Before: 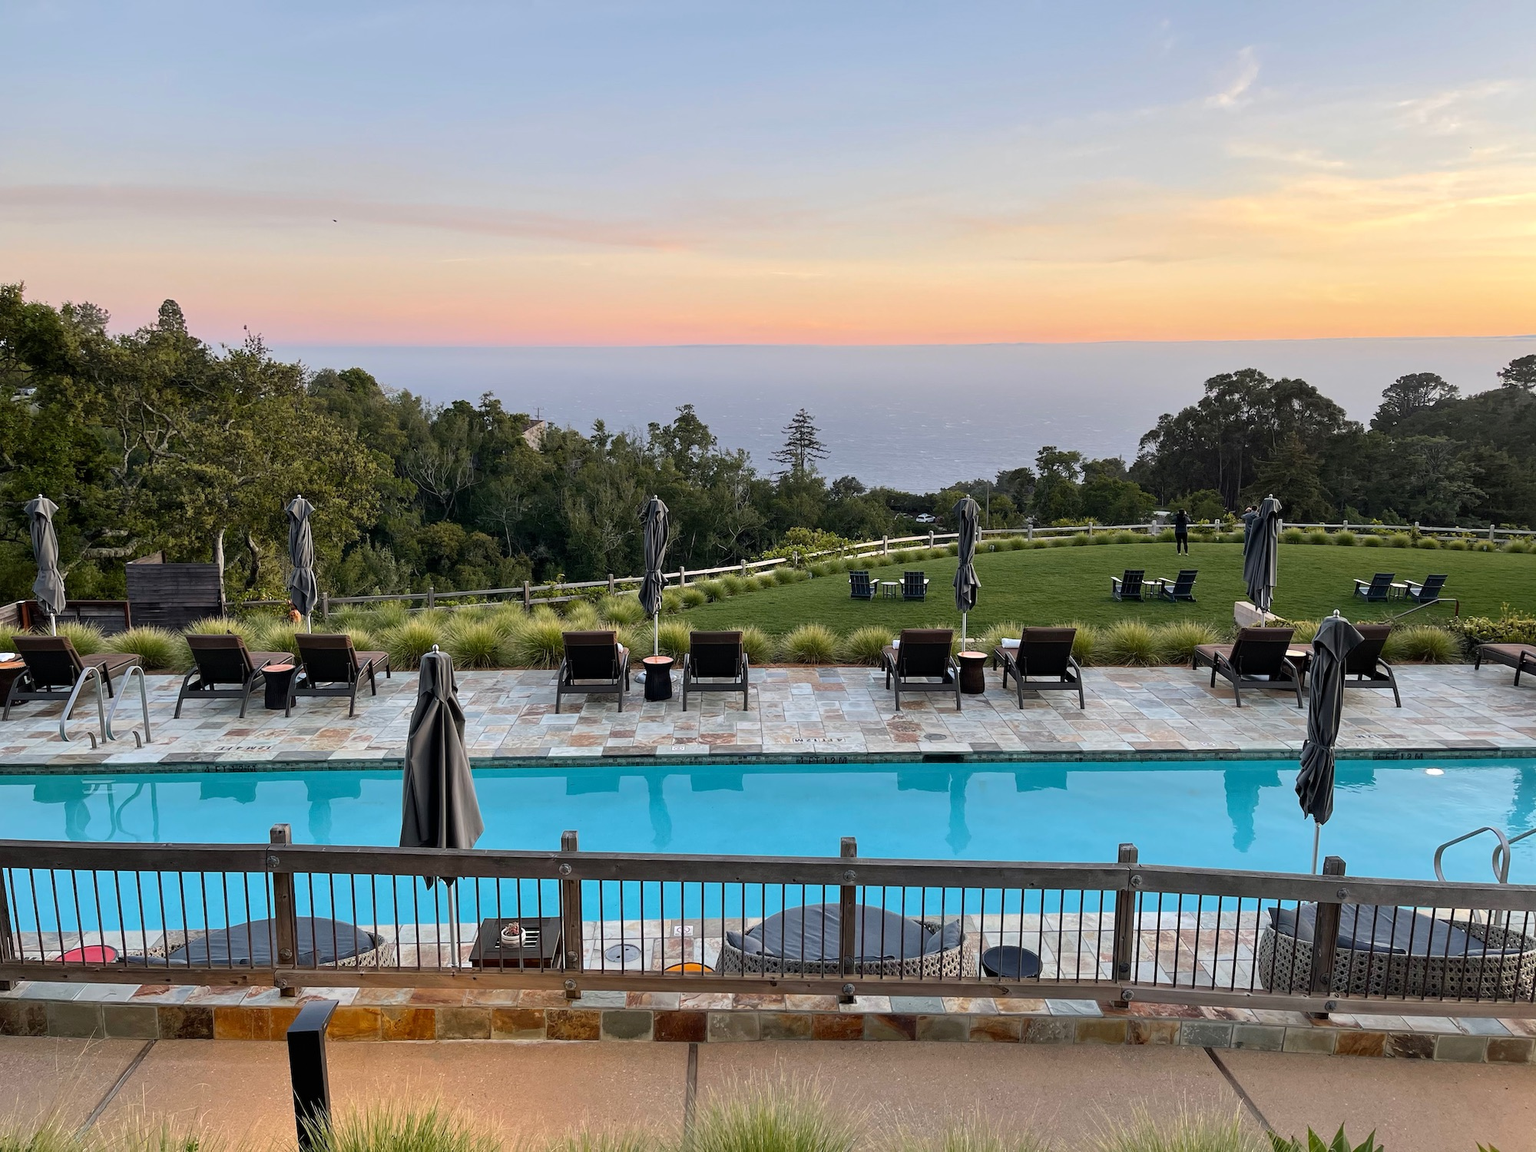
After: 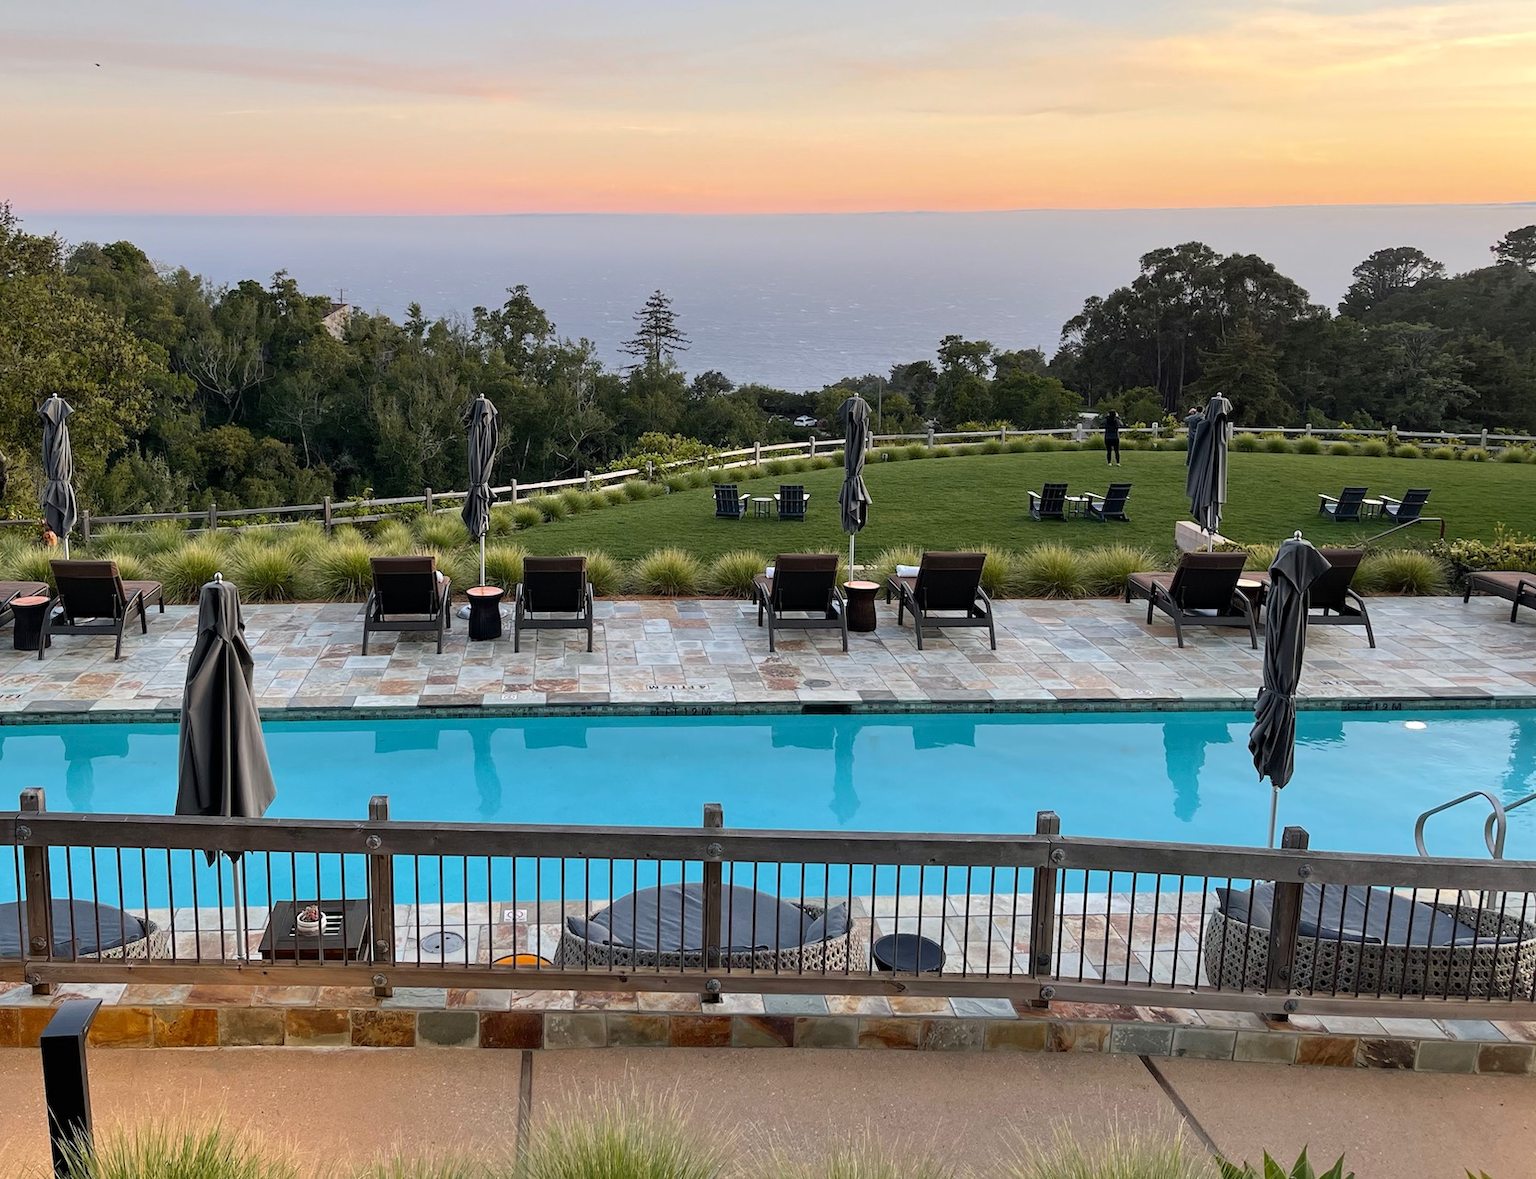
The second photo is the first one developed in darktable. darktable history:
crop: left 16.53%, top 14.523%
